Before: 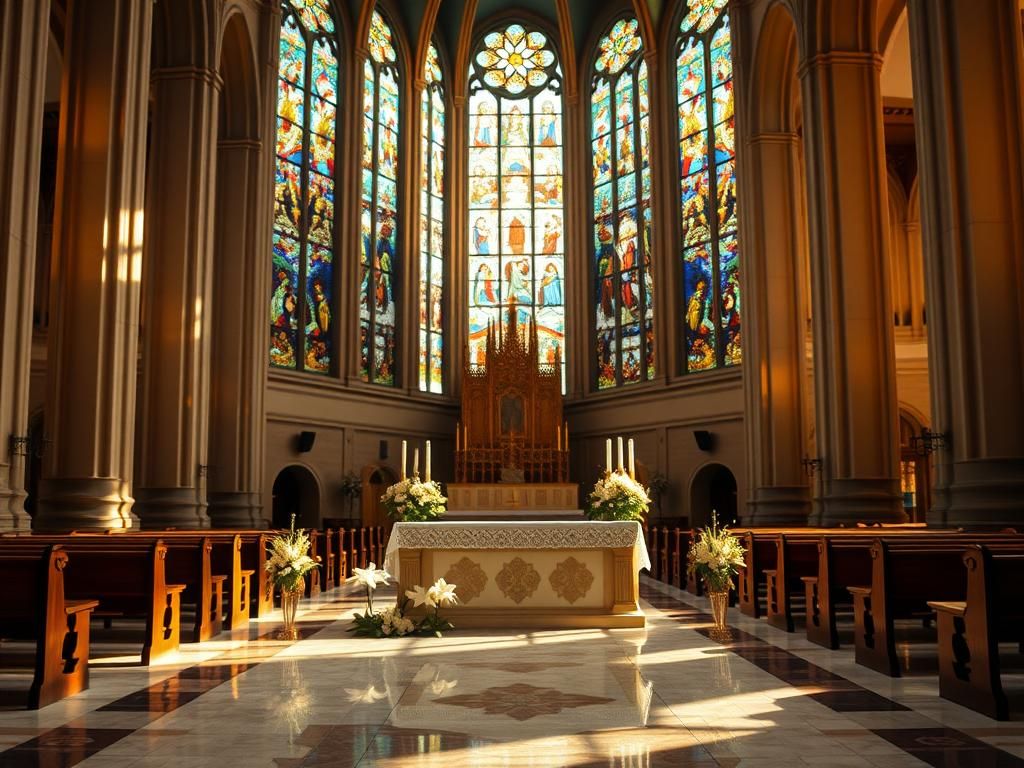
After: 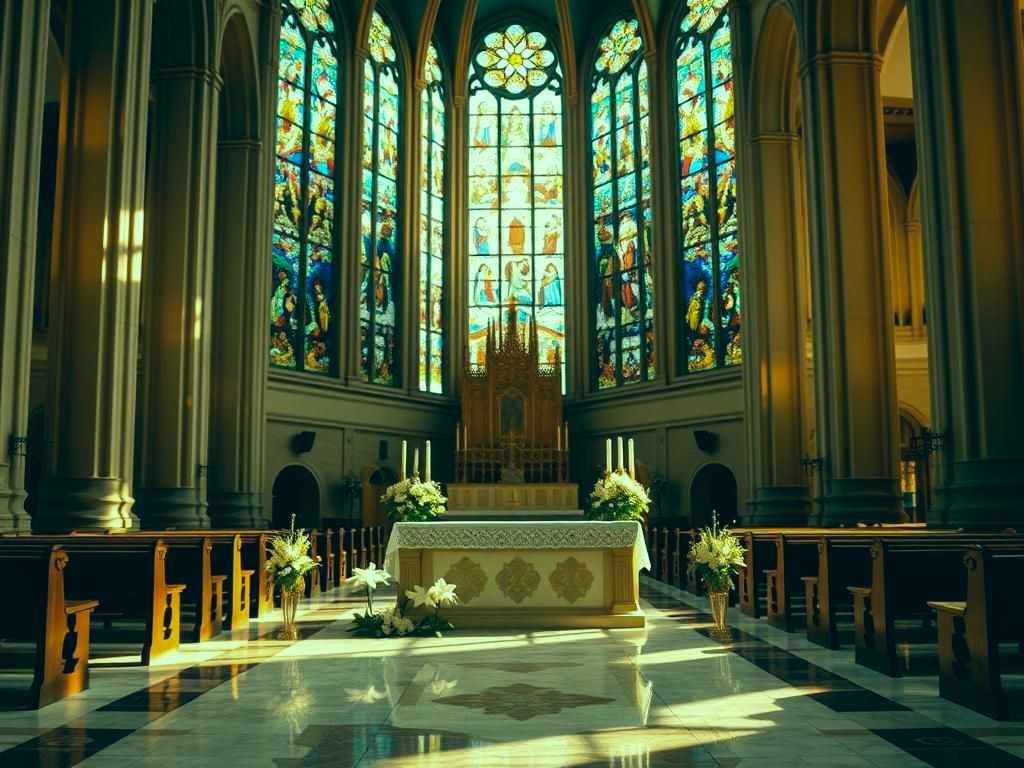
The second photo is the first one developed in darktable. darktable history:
color correction: highlights a* -19.64, highlights b* 9.8, shadows a* -20.9, shadows b* -10.82
